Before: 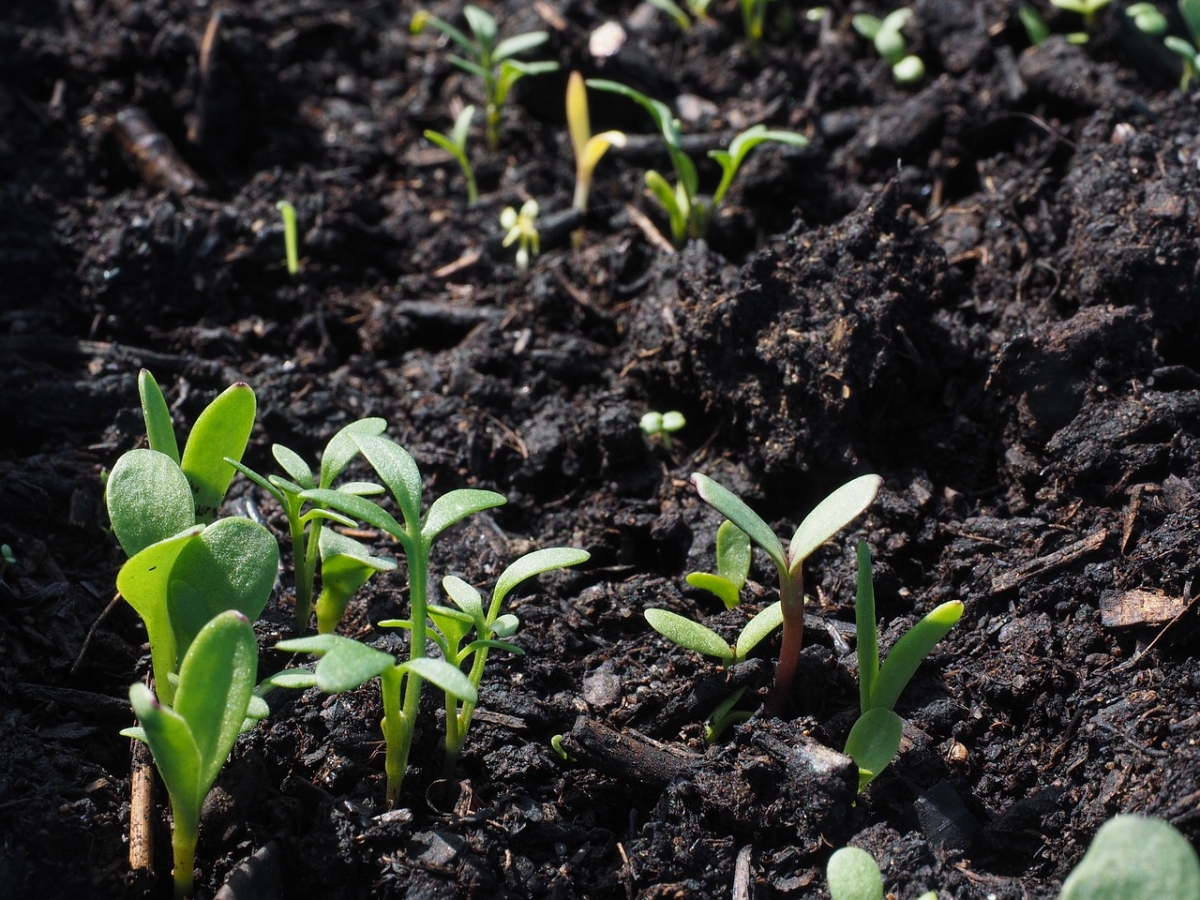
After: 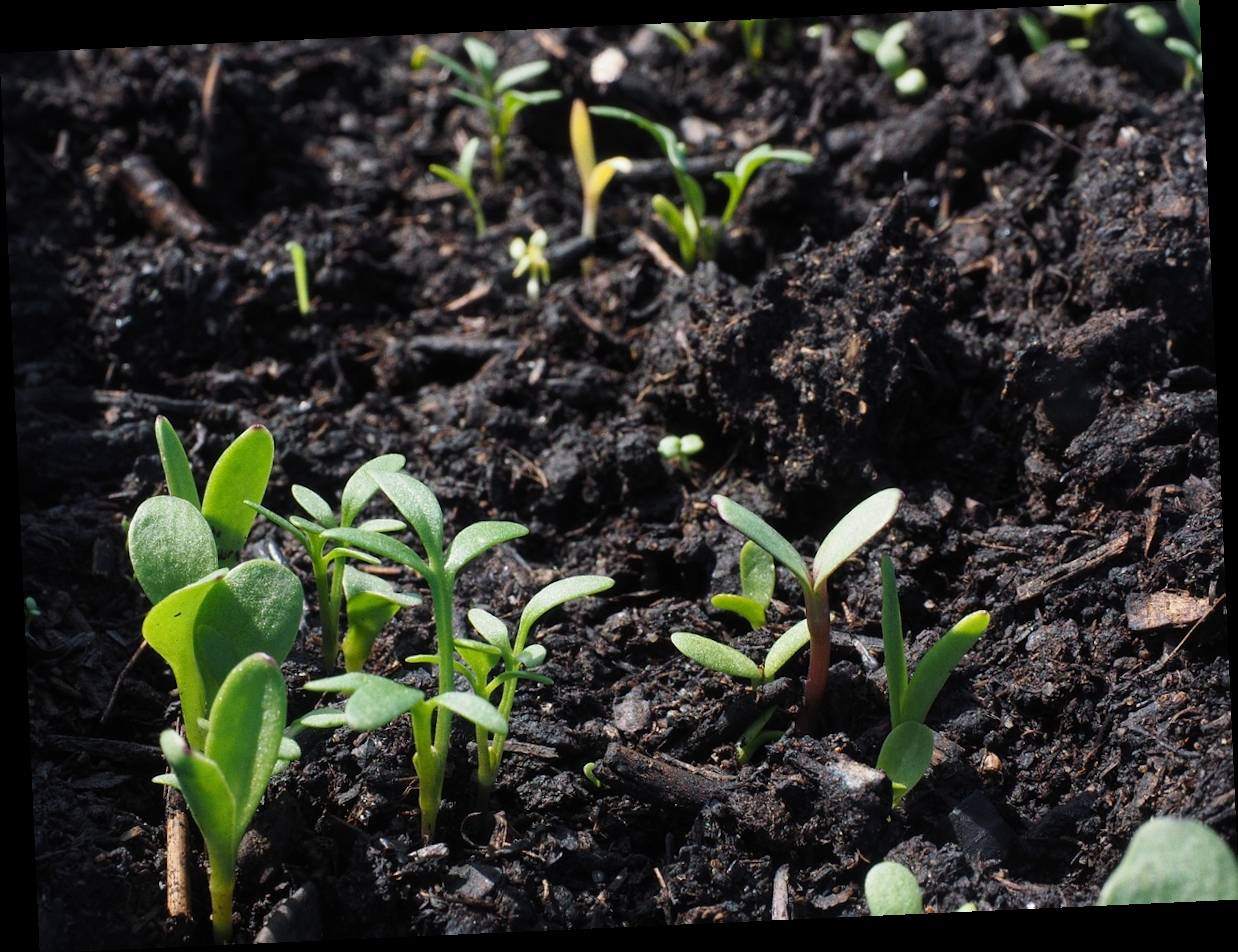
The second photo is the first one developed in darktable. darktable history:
rotate and perspective: rotation -2.56°, automatic cropping off
grain: coarseness 0.09 ISO, strength 10%
